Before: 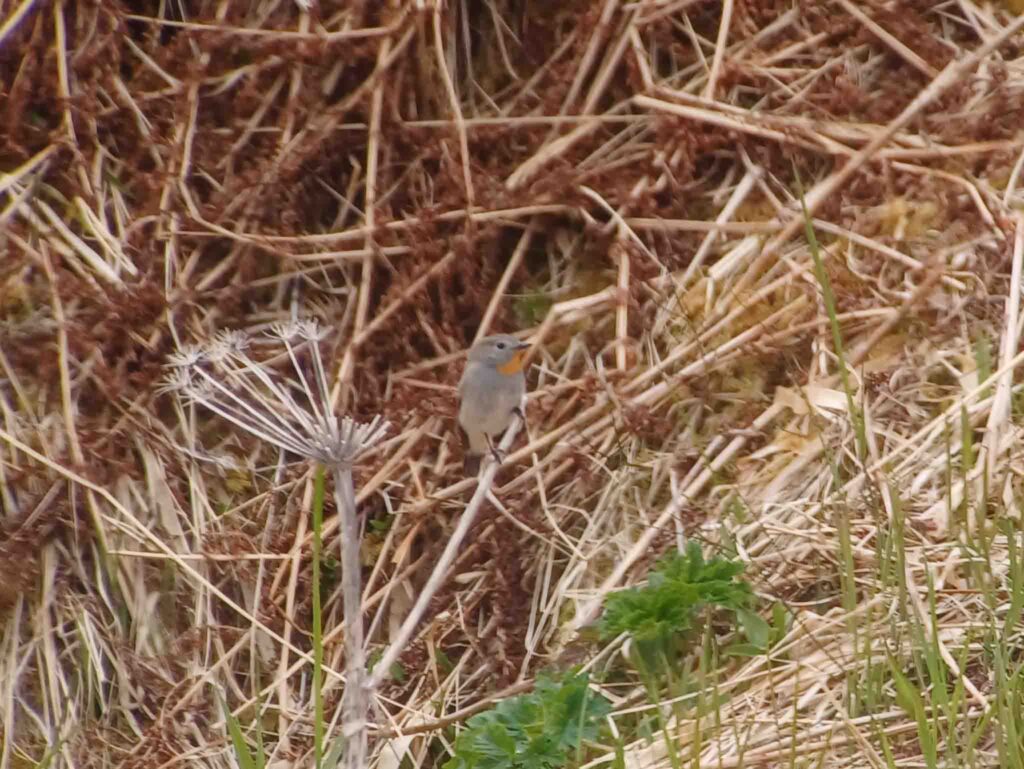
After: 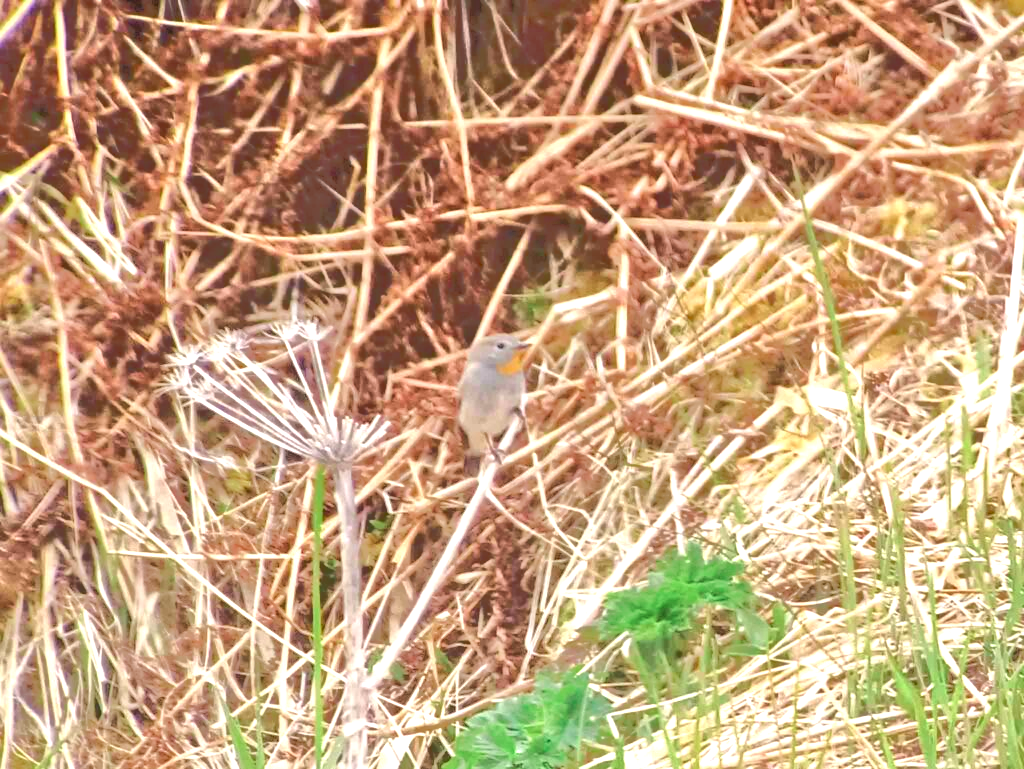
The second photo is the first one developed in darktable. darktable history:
color zones: curves: ch2 [(0, 0.5) (0.143, 0.517) (0.286, 0.571) (0.429, 0.522) (0.571, 0.5) (0.714, 0.5) (0.857, 0.5) (1, 0.5)]
exposure: black level correction 0, exposure 1.675 EV, compensate exposure bias true, compensate highlight preservation false
tone equalizer: -7 EV -0.612 EV, -6 EV 1.03 EV, -5 EV -0.46 EV, -4 EV 0.424 EV, -3 EV 0.414 EV, -2 EV 0.168 EV, -1 EV -0.132 EV, +0 EV -0.366 EV
